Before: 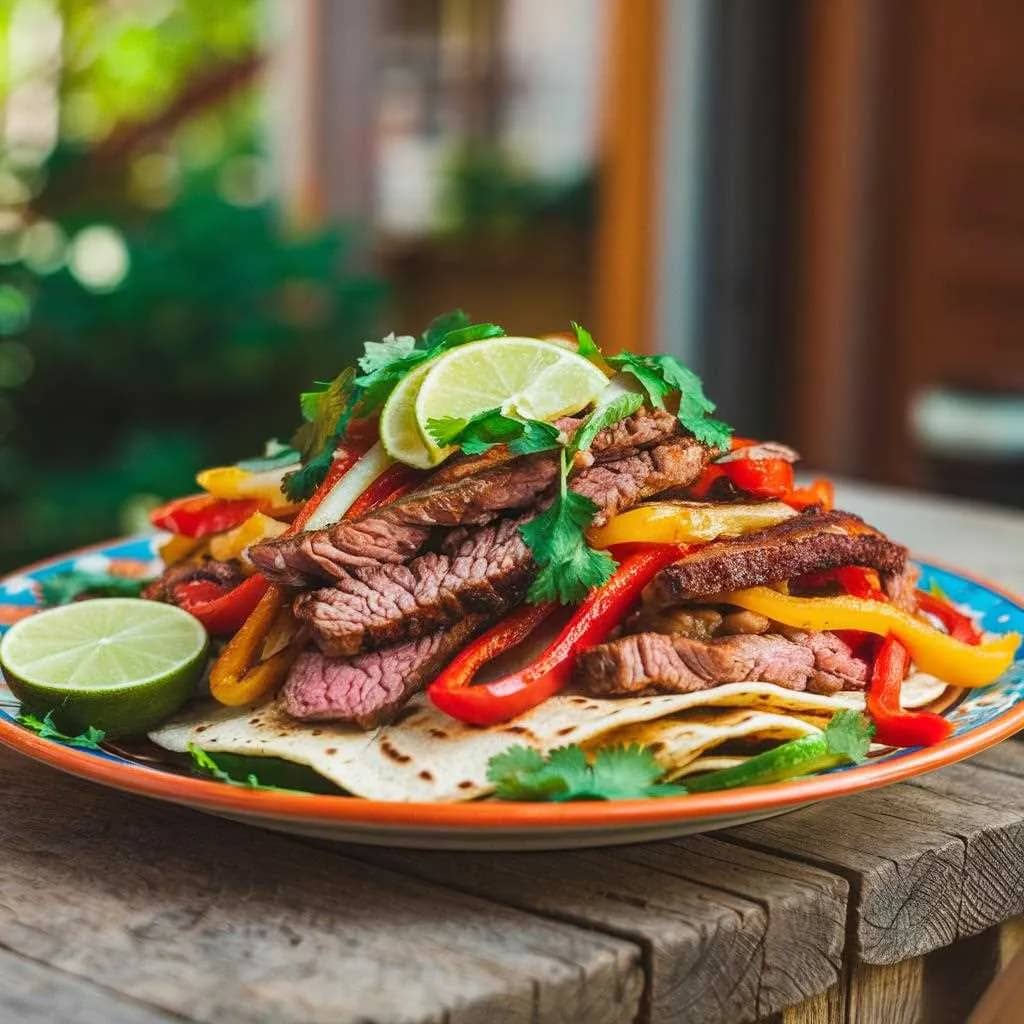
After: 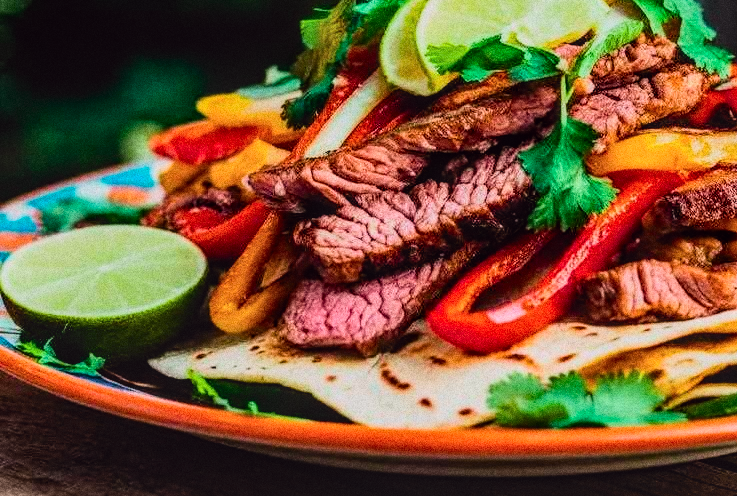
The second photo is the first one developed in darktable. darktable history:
local contrast: on, module defaults
color balance rgb: perceptual saturation grading › global saturation 20%, global vibrance 20%
filmic rgb: black relative exposure -5 EV, hardness 2.88, contrast 1.3
exposure: compensate highlight preservation false
crop: top 36.498%, right 27.964%, bottom 14.995%
tone equalizer: on, module defaults
tone curve: curves: ch0 [(0, 0.025) (0.15, 0.143) (0.452, 0.486) (0.751, 0.788) (1, 0.961)]; ch1 [(0, 0) (0.43, 0.408) (0.476, 0.469) (0.497, 0.507) (0.546, 0.571) (0.566, 0.607) (0.62, 0.657) (1, 1)]; ch2 [(0, 0) (0.386, 0.397) (0.505, 0.498) (0.547, 0.546) (0.579, 0.58) (1, 1)], color space Lab, independent channels, preserve colors none
grain: coarseness 0.09 ISO, strength 40%
